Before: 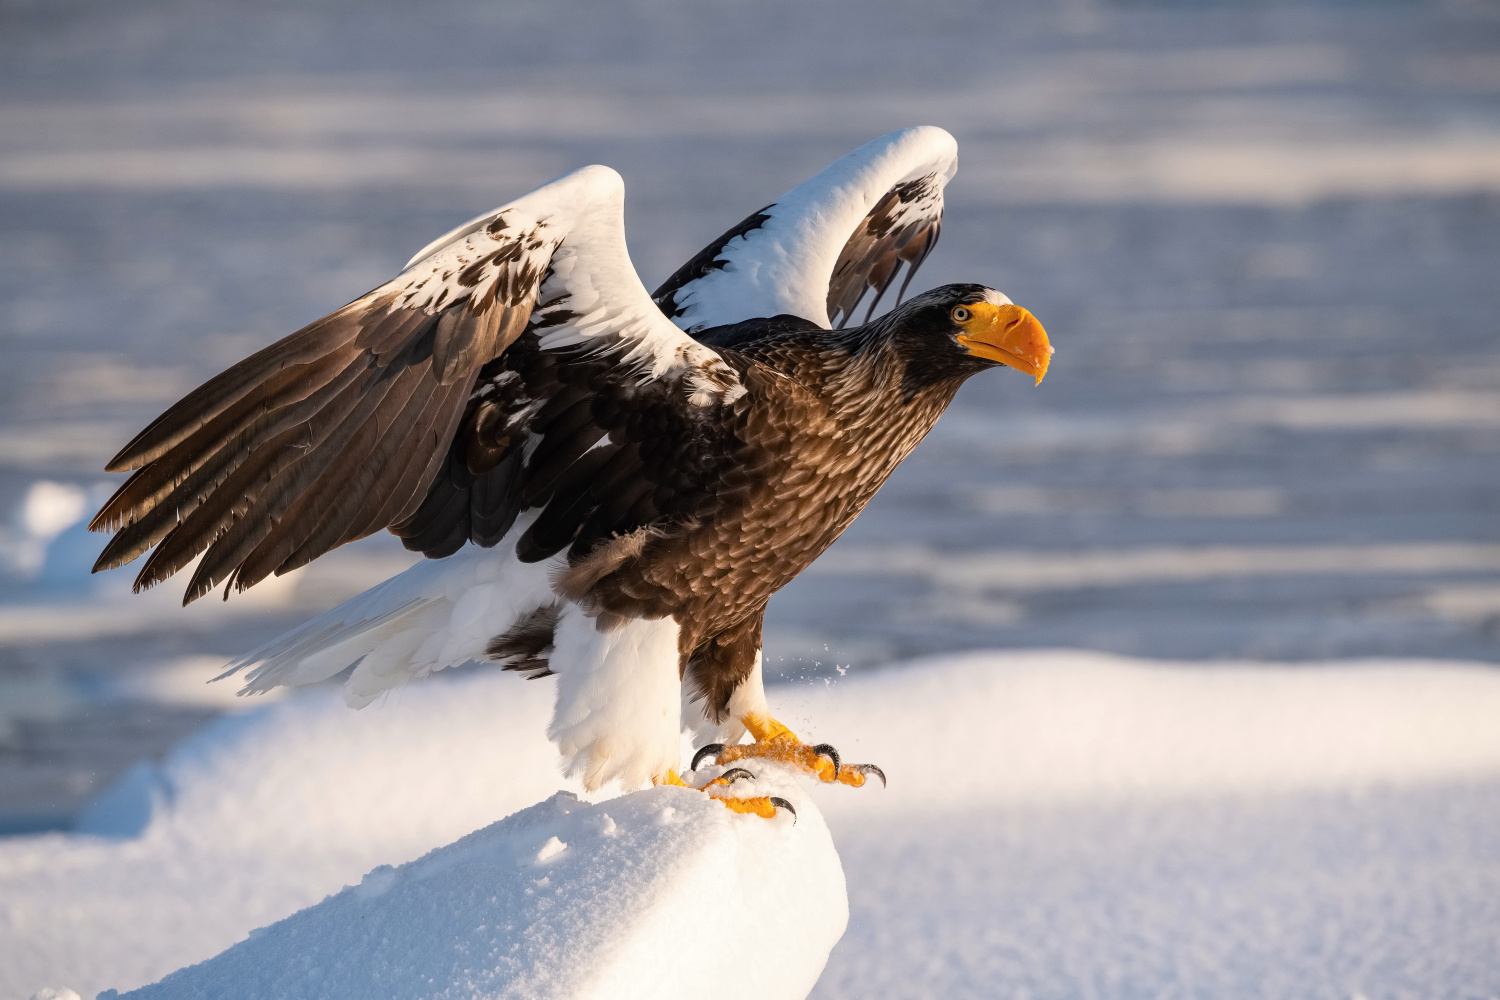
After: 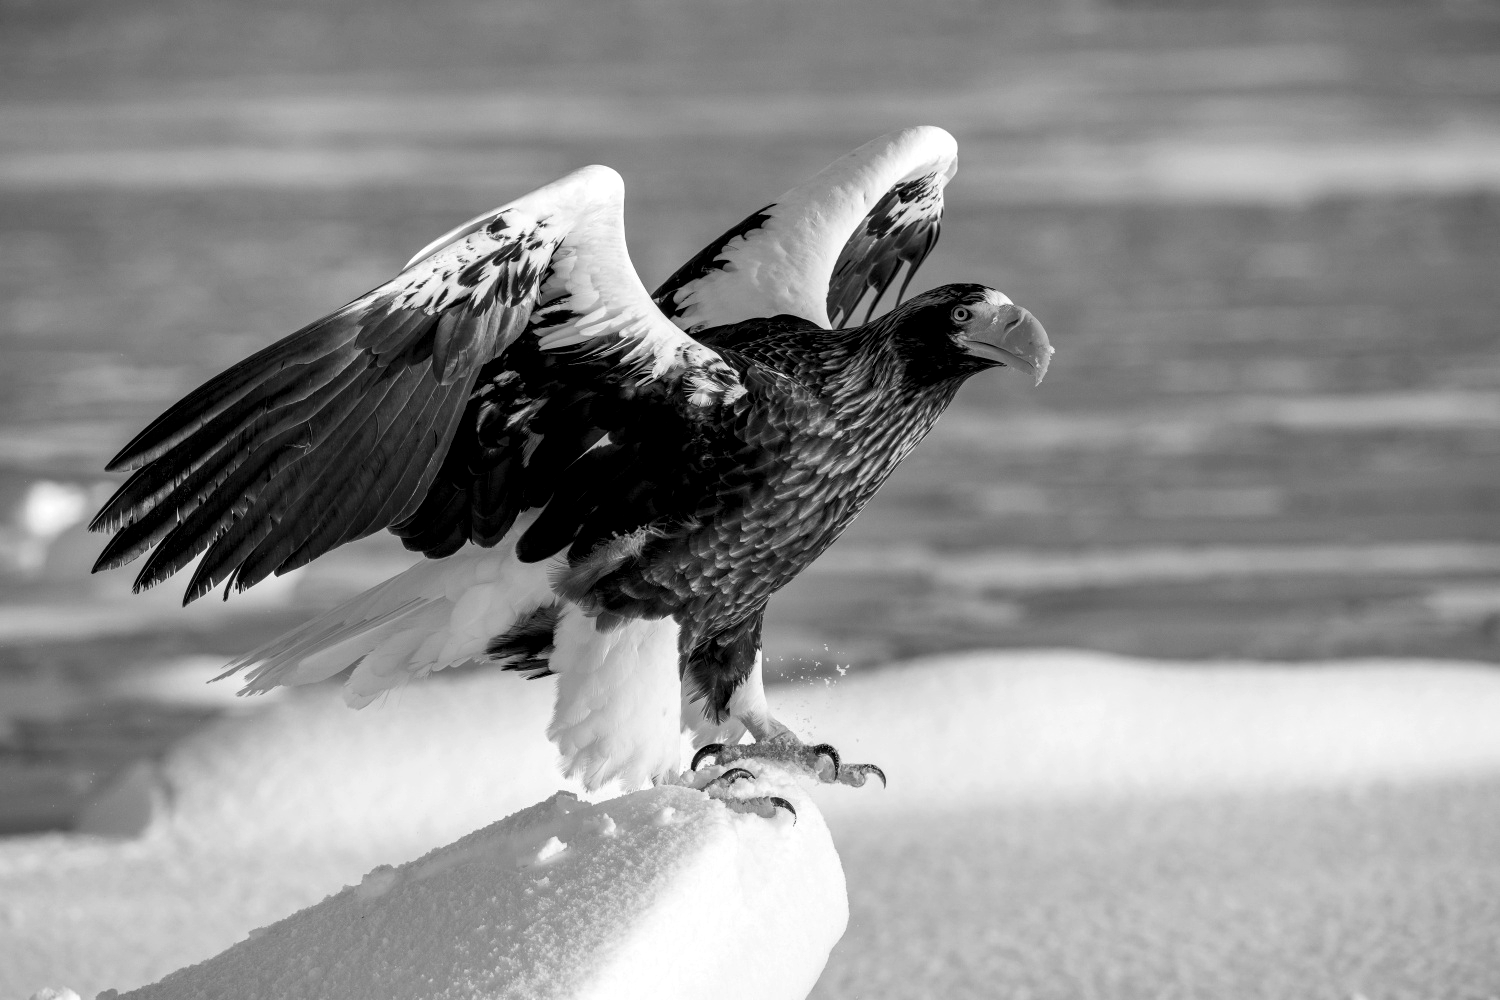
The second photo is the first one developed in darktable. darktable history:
color calibration: output gray [0.31, 0.36, 0.33, 0], gray › normalize channels true, illuminant same as pipeline (D50), adaptation XYZ, x 0.346, y 0.359, gamut compression 0
local contrast: detail 135%, midtone range 0.75
